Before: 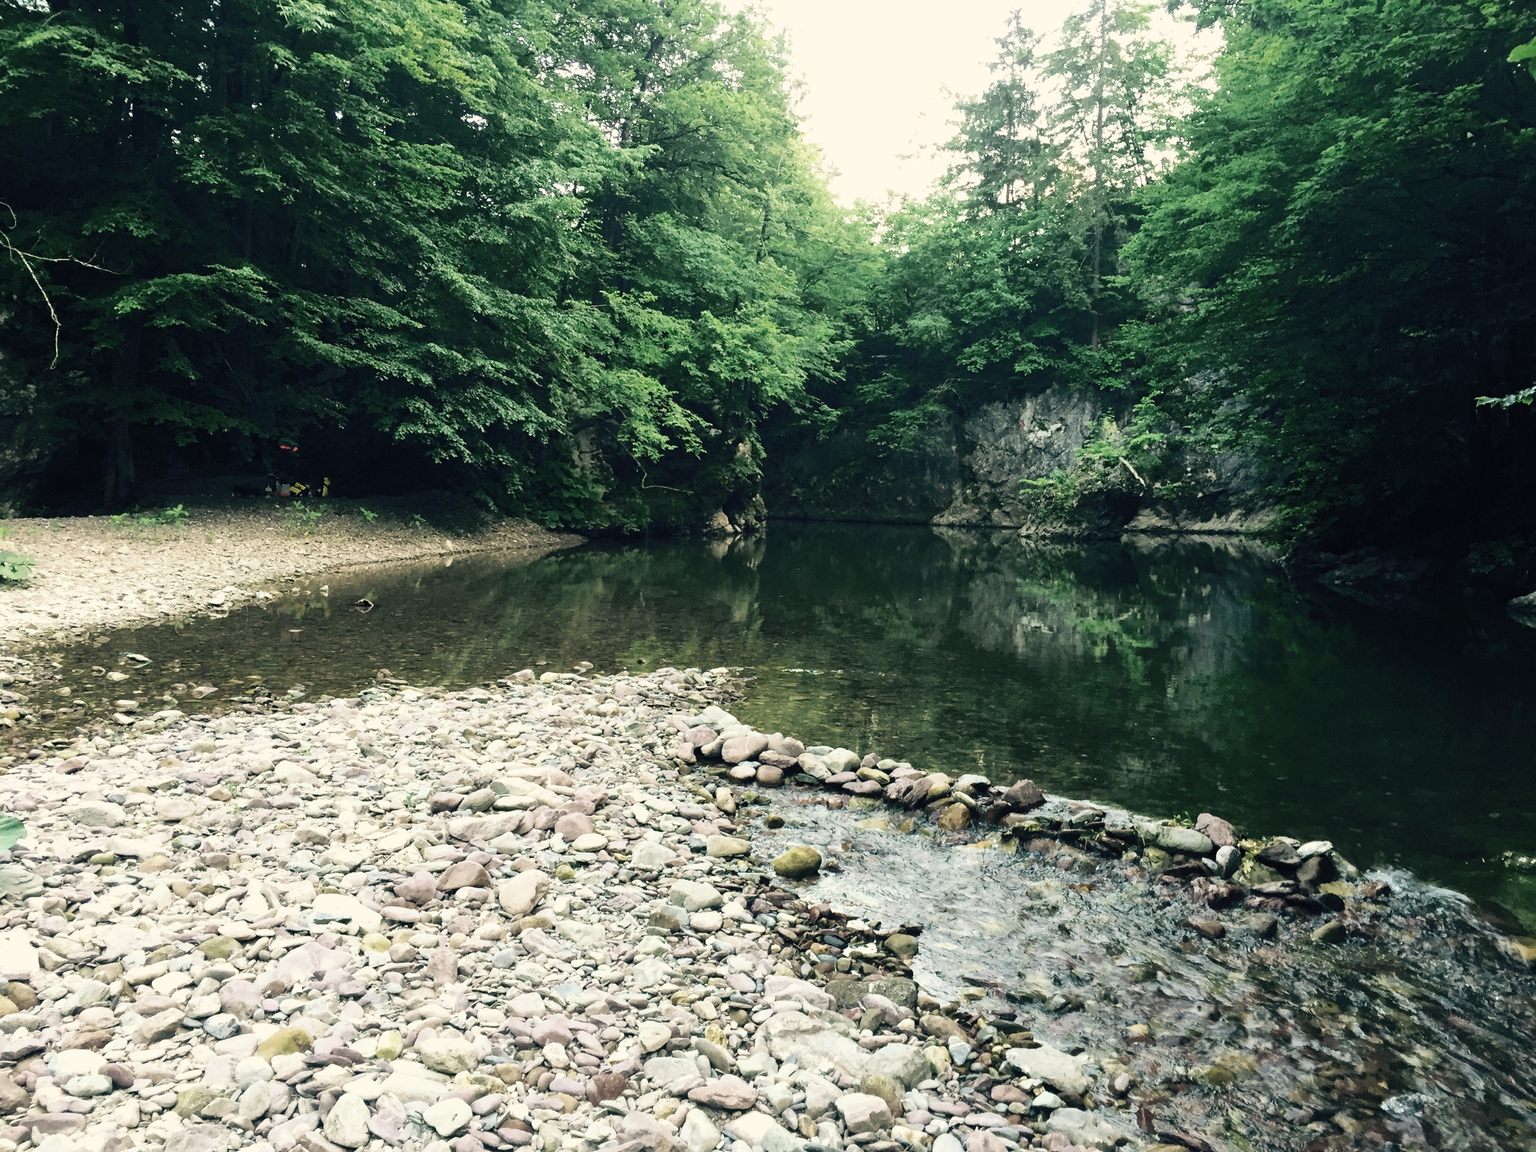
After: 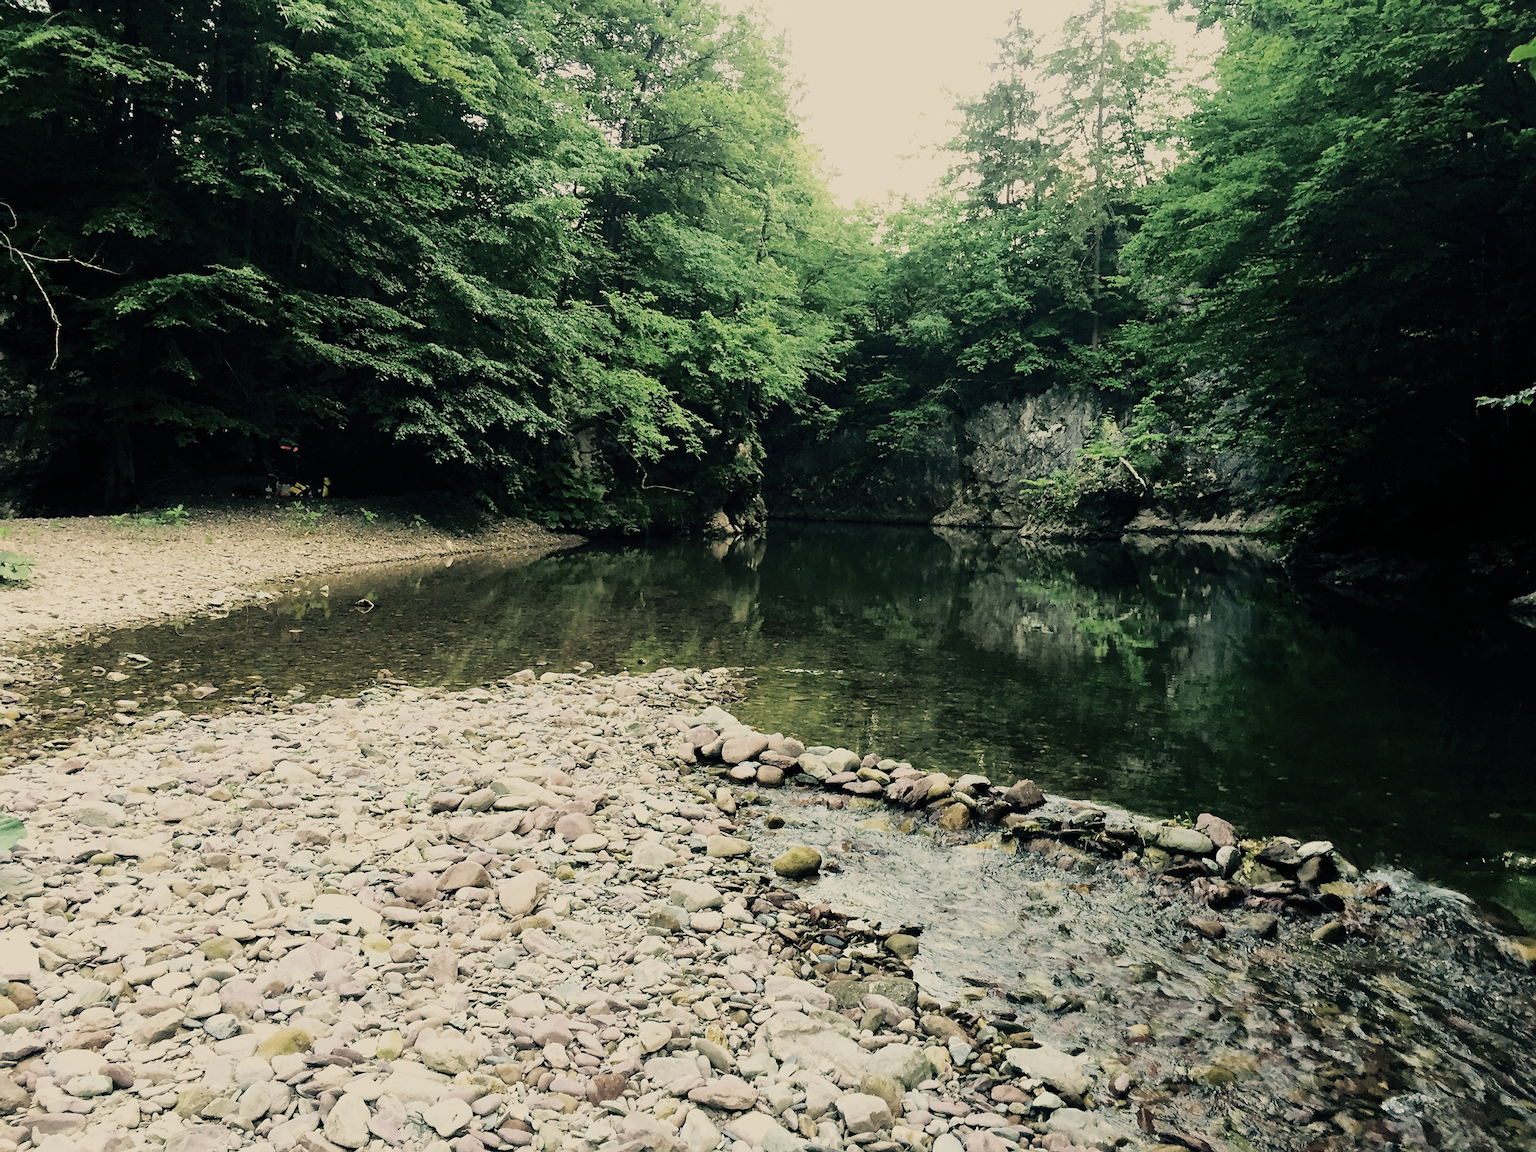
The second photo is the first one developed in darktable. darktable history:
color calibration: x 0.329, y 0.345, temperature 5633 K
filmic rgb: hardness 4.17
sharpen: radius 1.864, amount 0.398, threshold 1.271
